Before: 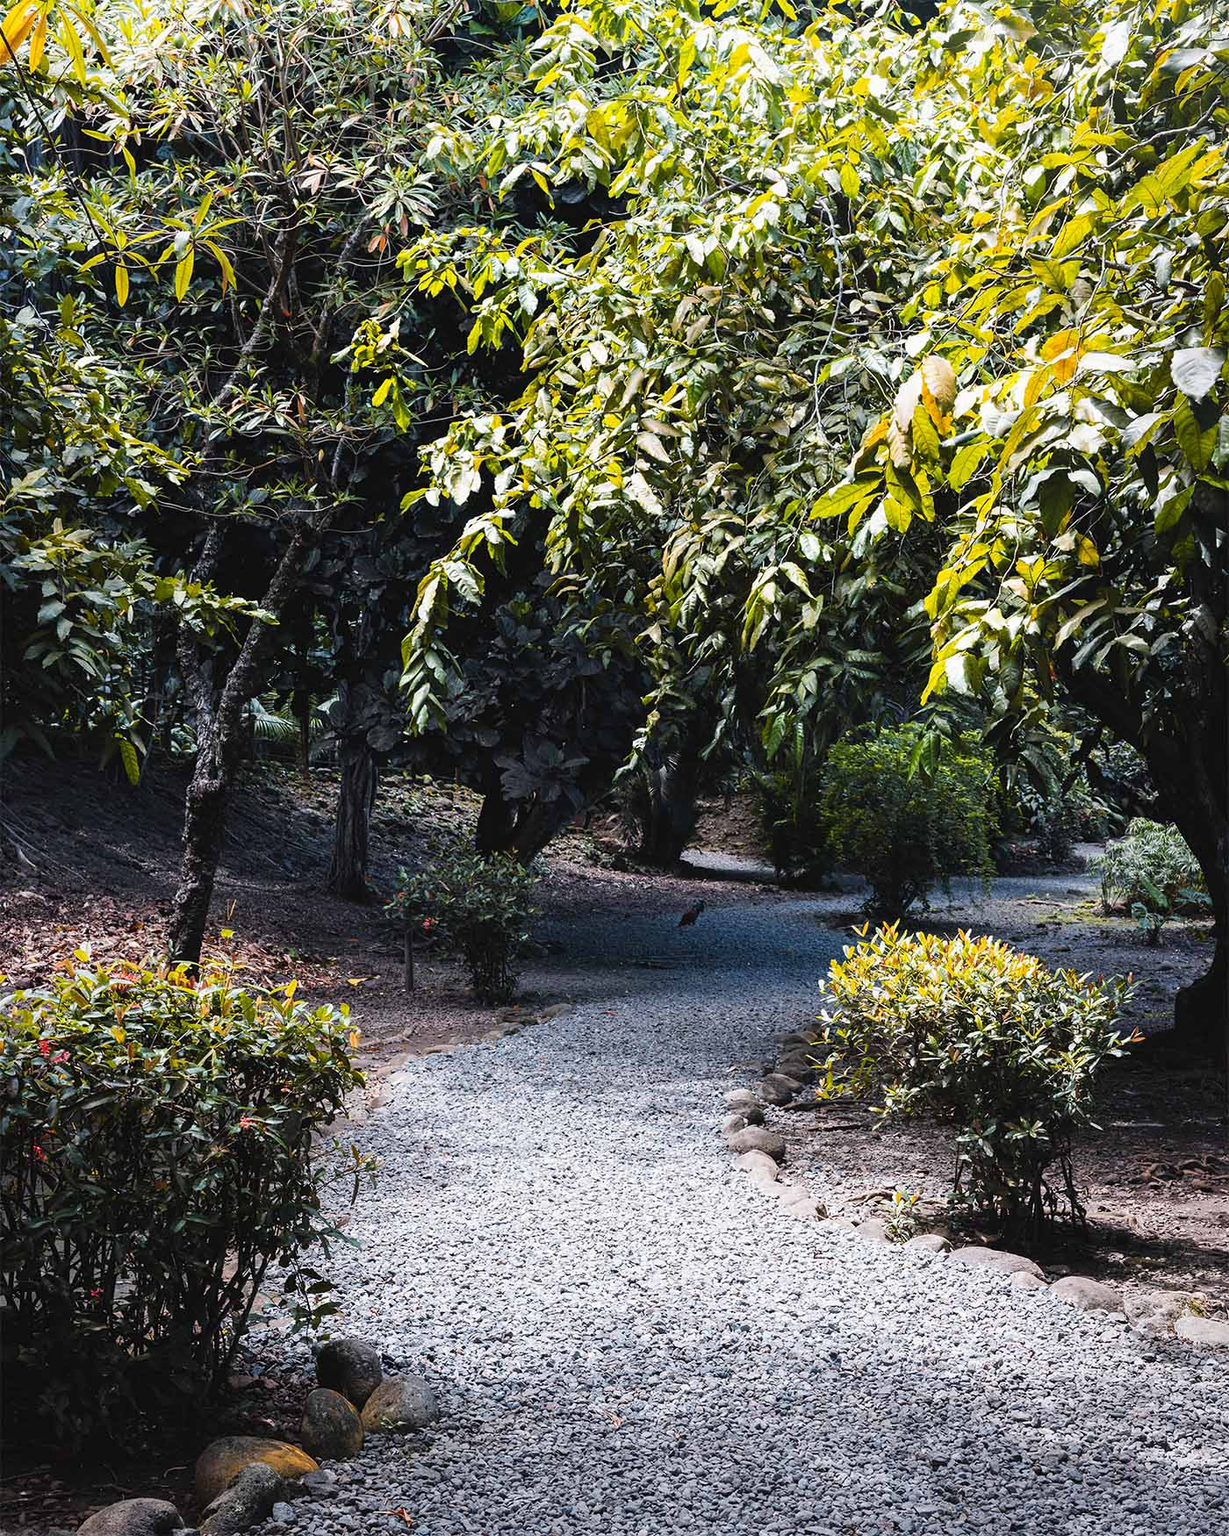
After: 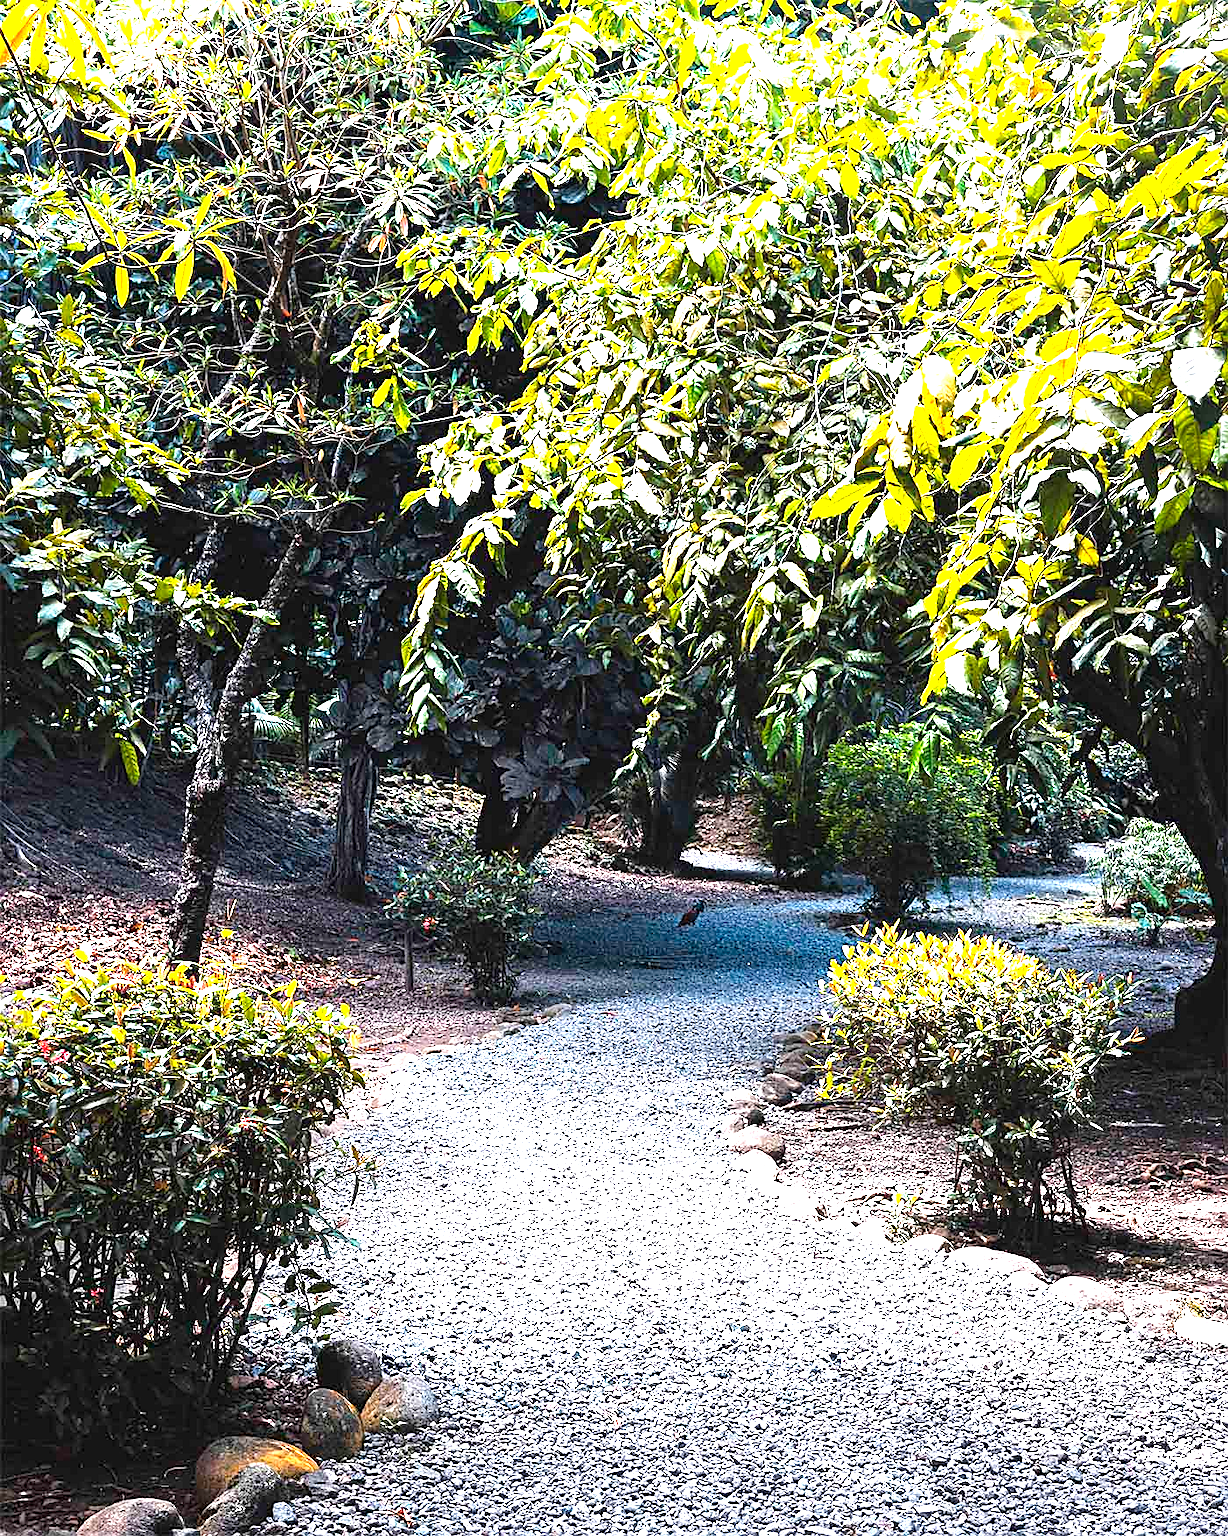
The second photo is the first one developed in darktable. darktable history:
exposure: black level correction 0, exposure 1.673 EV, compensate highlight preservation false
sharpen: on, module defaults
